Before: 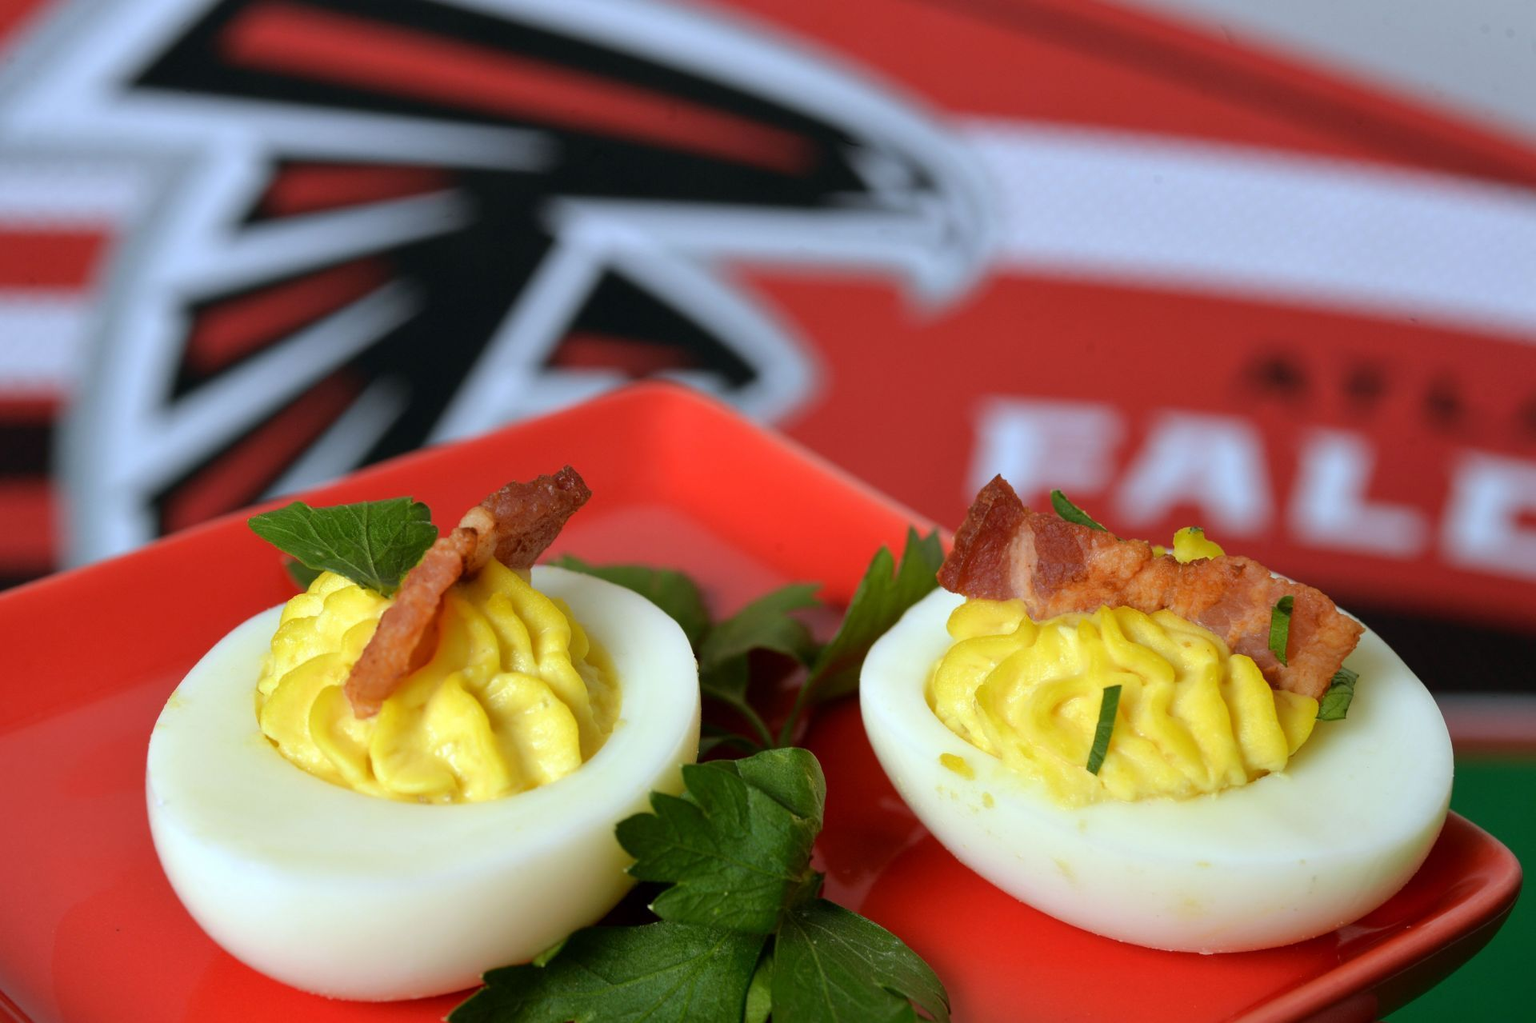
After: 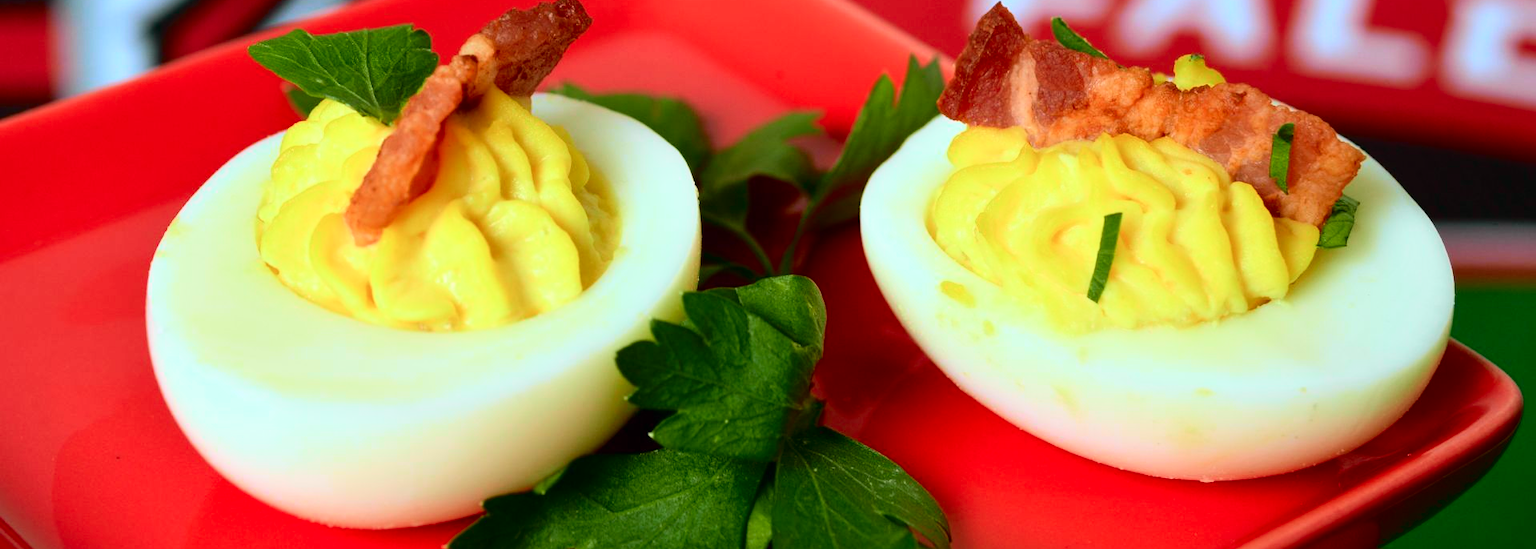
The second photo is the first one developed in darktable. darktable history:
tone curve: curves: ch0 [(0, 0.003) (0.044, 0.032) (0.12, 0.089) (0.19, 0.164) (0.269, 0.269) (0.473, 0.533) (0.595, 0.695) (0.718, 0.823) (0.855, 0.931) (1, 0.982)]; ch1 [(0, 0) (0.243, 0.245) (0.427, 0.387) (0.493, 0.481) (0.501, 0.5) (0.521, 0.528) (0.554, 0.586) (0.607, 0.655) (0.671, 0.735) (0.796, 0.85) (1, 1)]; ch2 [(0, 0) (0.249, 0.216) (0.357, 0.317) (0.448, 0.432) (0.478, 0.492) (0.498, 0.499) (0.517, 0.519) (0.537, 0.57) (0.569, 0.623) (0.61, 0.663) (0.706, 0.75) (0.808, 0.809) (0.991, 0.968)], color space Lab, independent channels, preserve colors none
crop and rotate: top 46.237%
